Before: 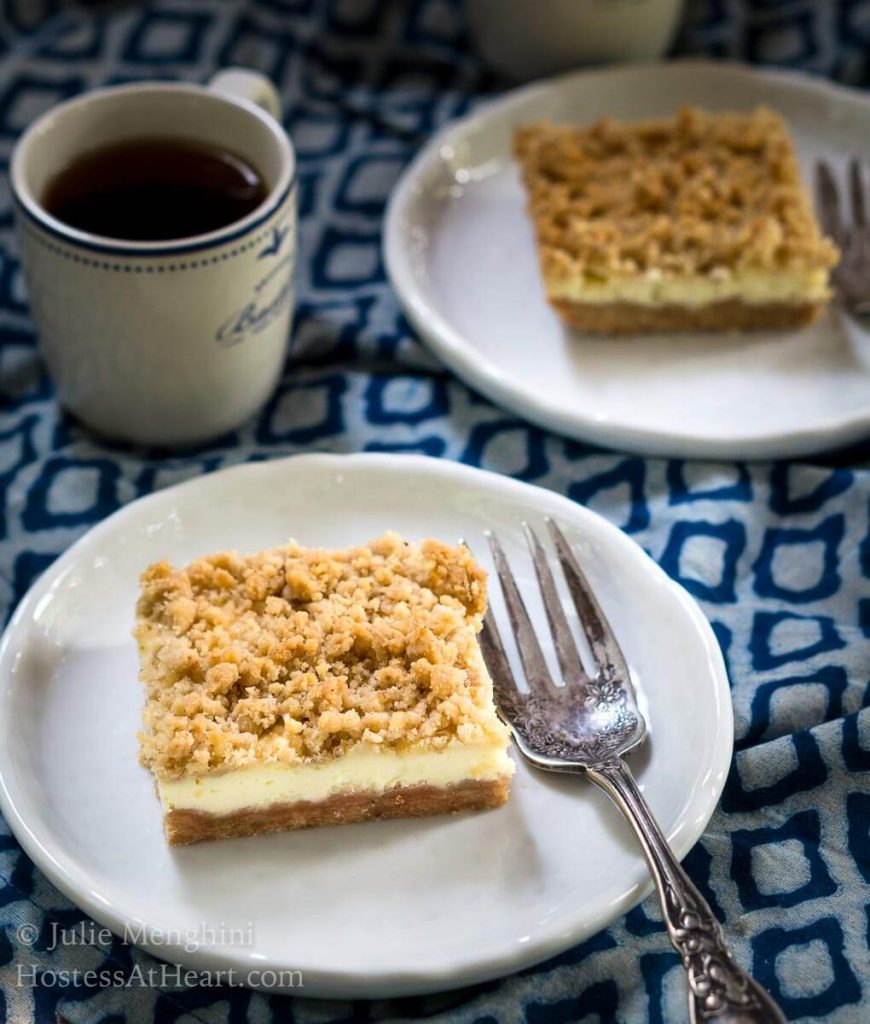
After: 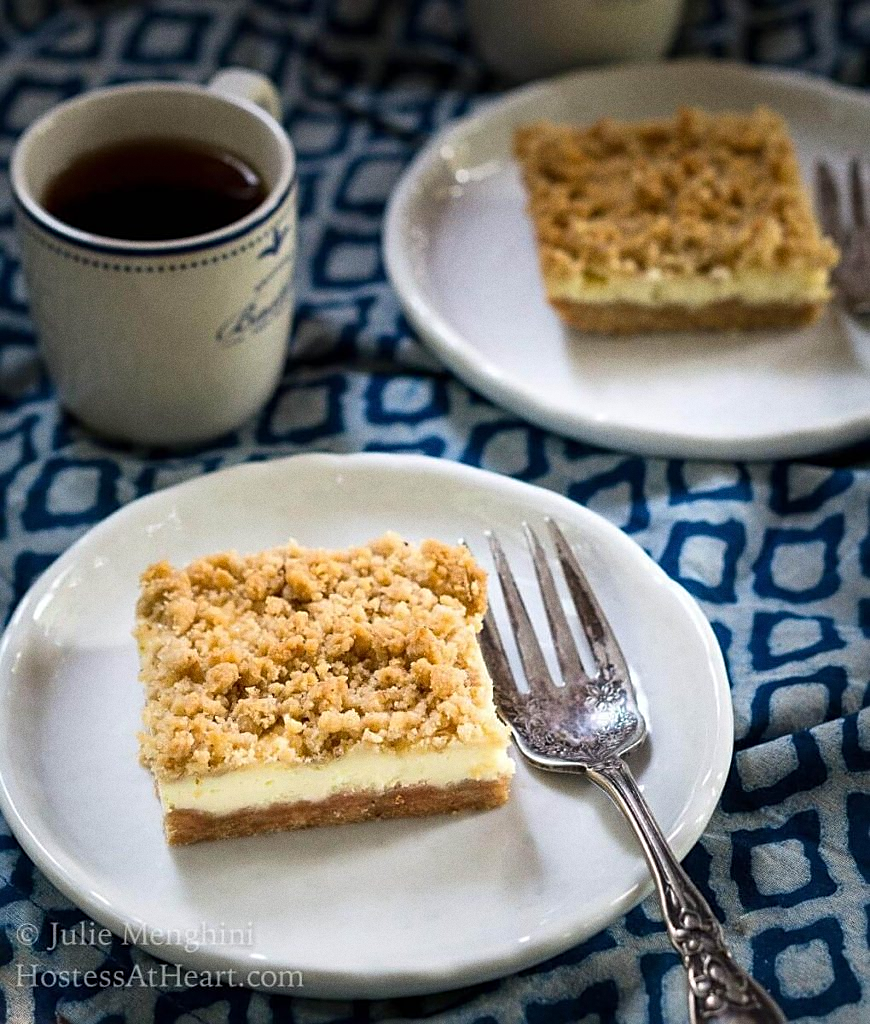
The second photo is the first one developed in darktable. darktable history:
grain: coarseness 0.47 ISO
sharpen: on, module defaults
